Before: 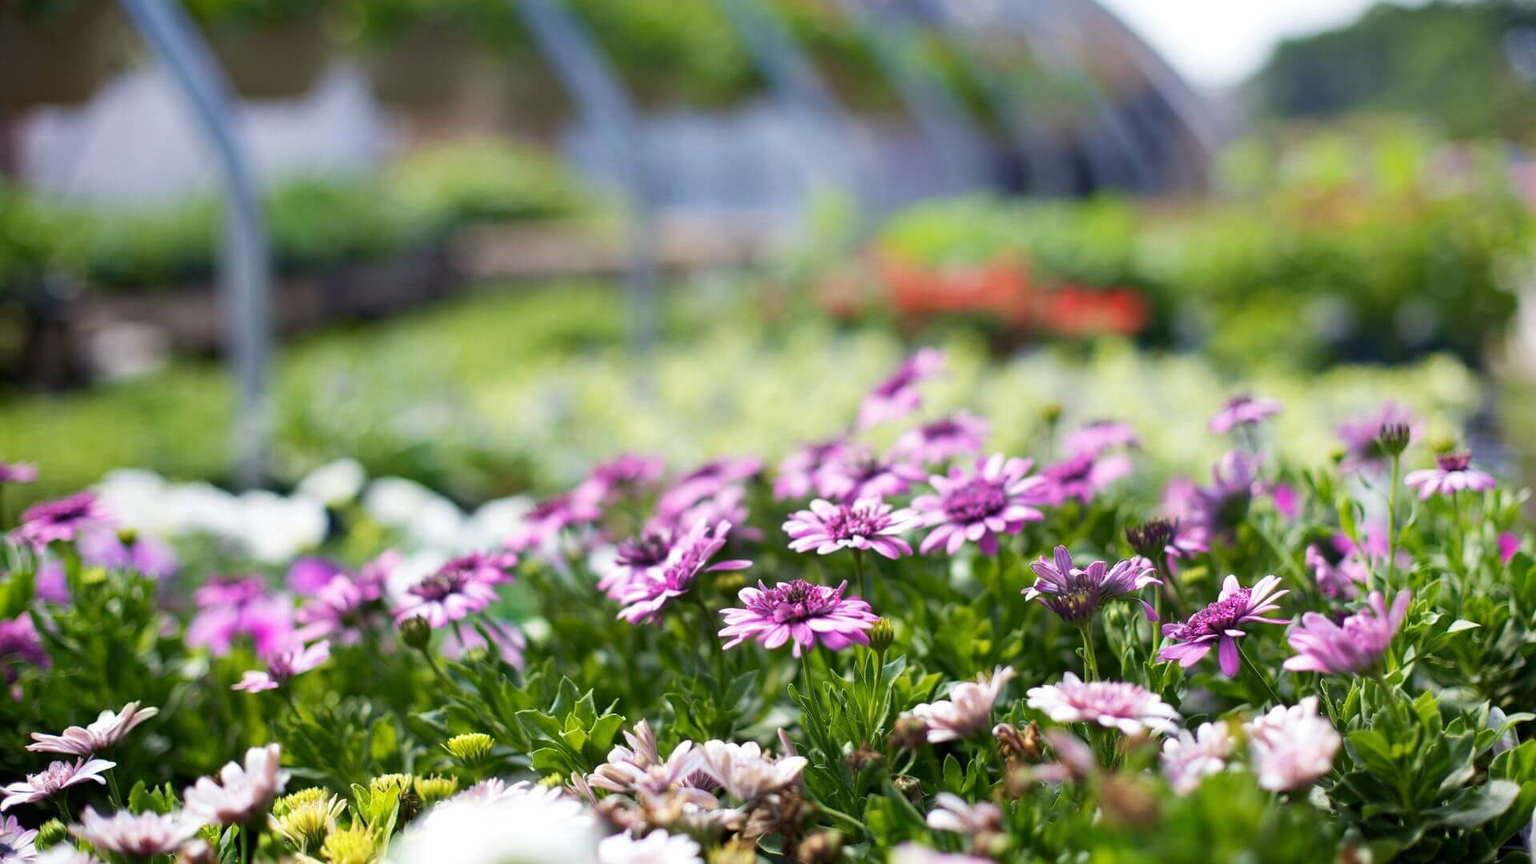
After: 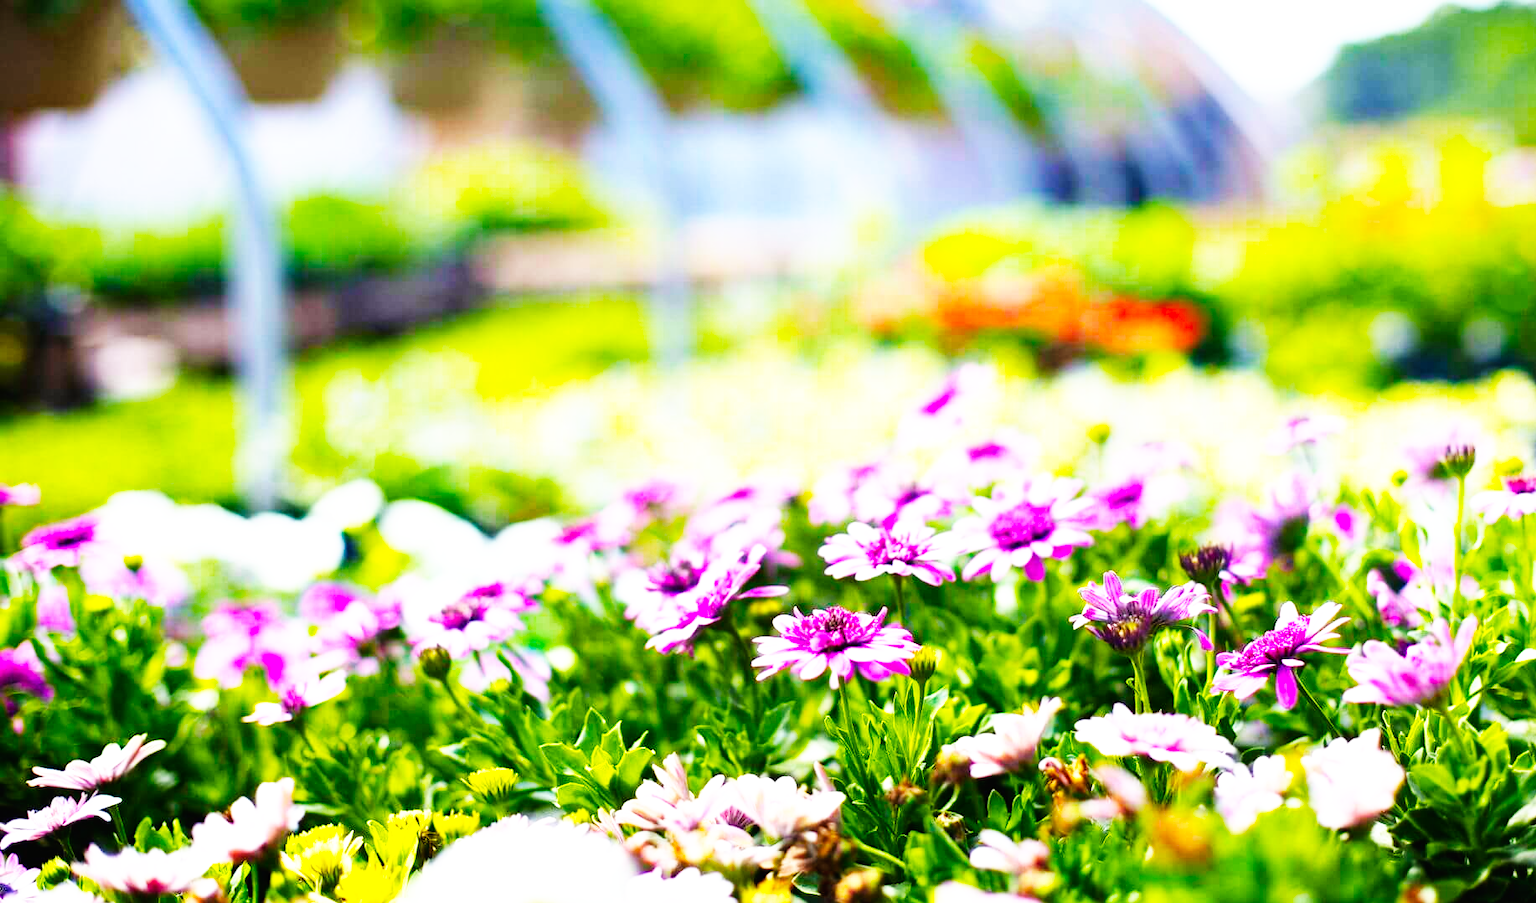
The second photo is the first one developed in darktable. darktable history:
tone equalizer: -8 EV -0.438 EV, -7 EV -0.419 EV, -6 EV -0.336 EV, -5 EV -0.221 EV, -3 EV 0.201 EV, -2 EV 0.305 EV, -1 EV 0.377 EV, +0 EV 0.411 EV
color balance rgb: global offset › luminance 0.239%, linear chroma grading › global chroma 15.497%, perceptual saturation grading › global saturation 37.055%
crop: right 4.433%, bottom 0.033%
base curve: curves: ch0 [(0, 0) (0.007, 0.004) (0.027, 0.03) (0.046, 0.07) (0.207, 0.54) (0.442, 0.872) (0.673, 0.972) (1, 1)], preserve colors none
